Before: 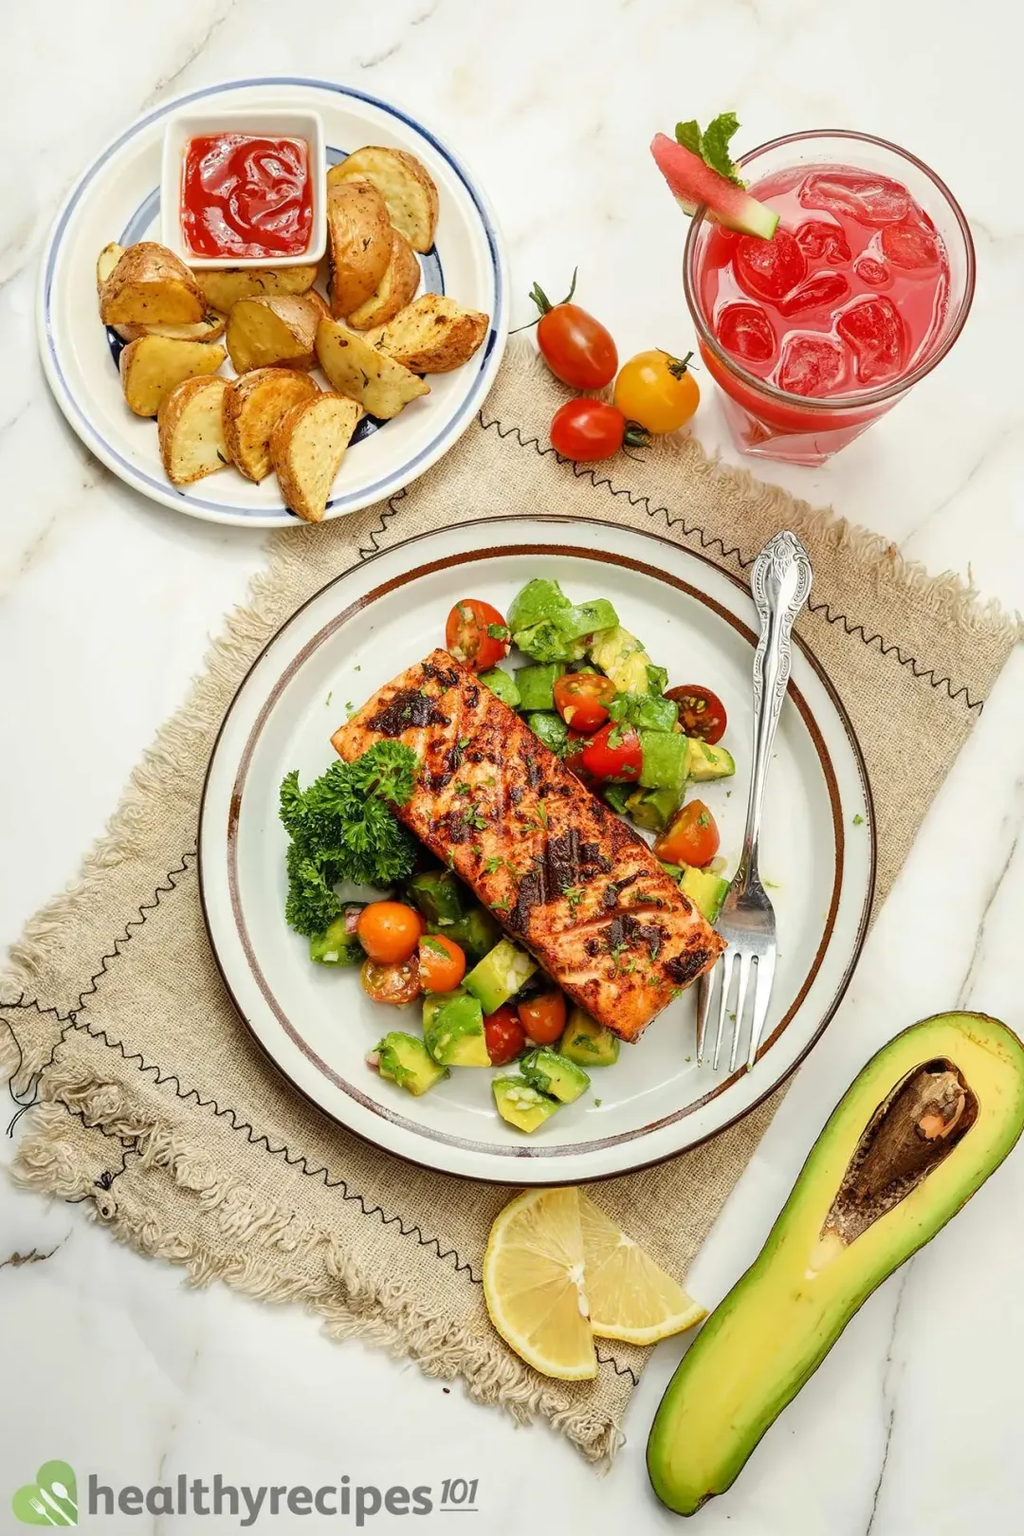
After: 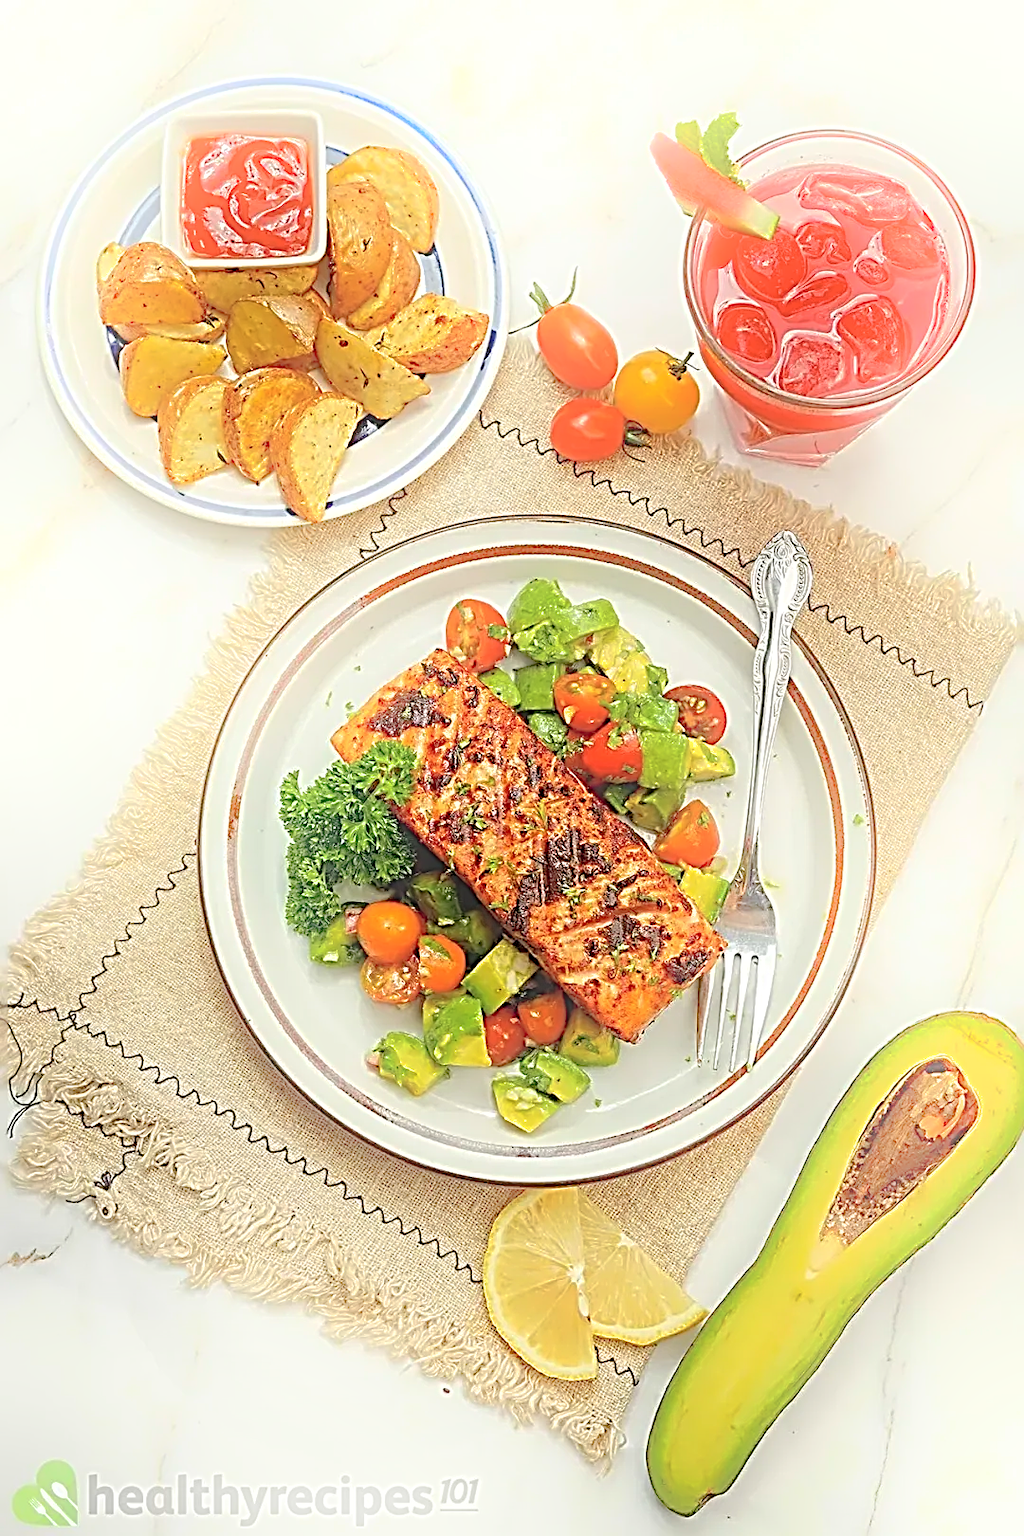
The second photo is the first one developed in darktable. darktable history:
shadows and highlights: on, module defaults
bloom: on, module defaults
sharpen: radius 3.158, amount 1.731
